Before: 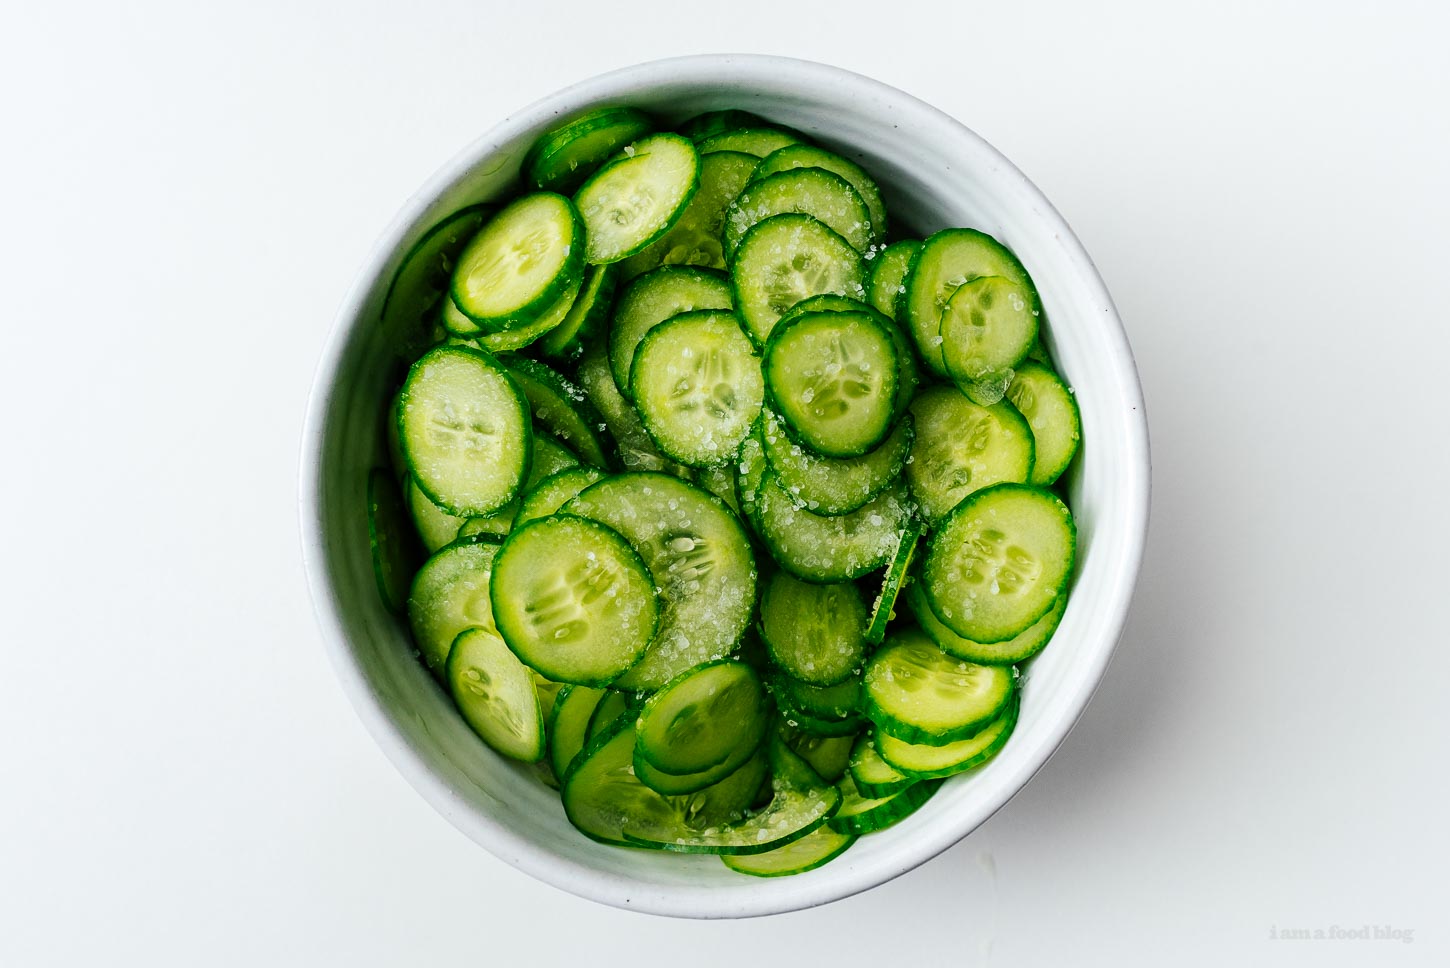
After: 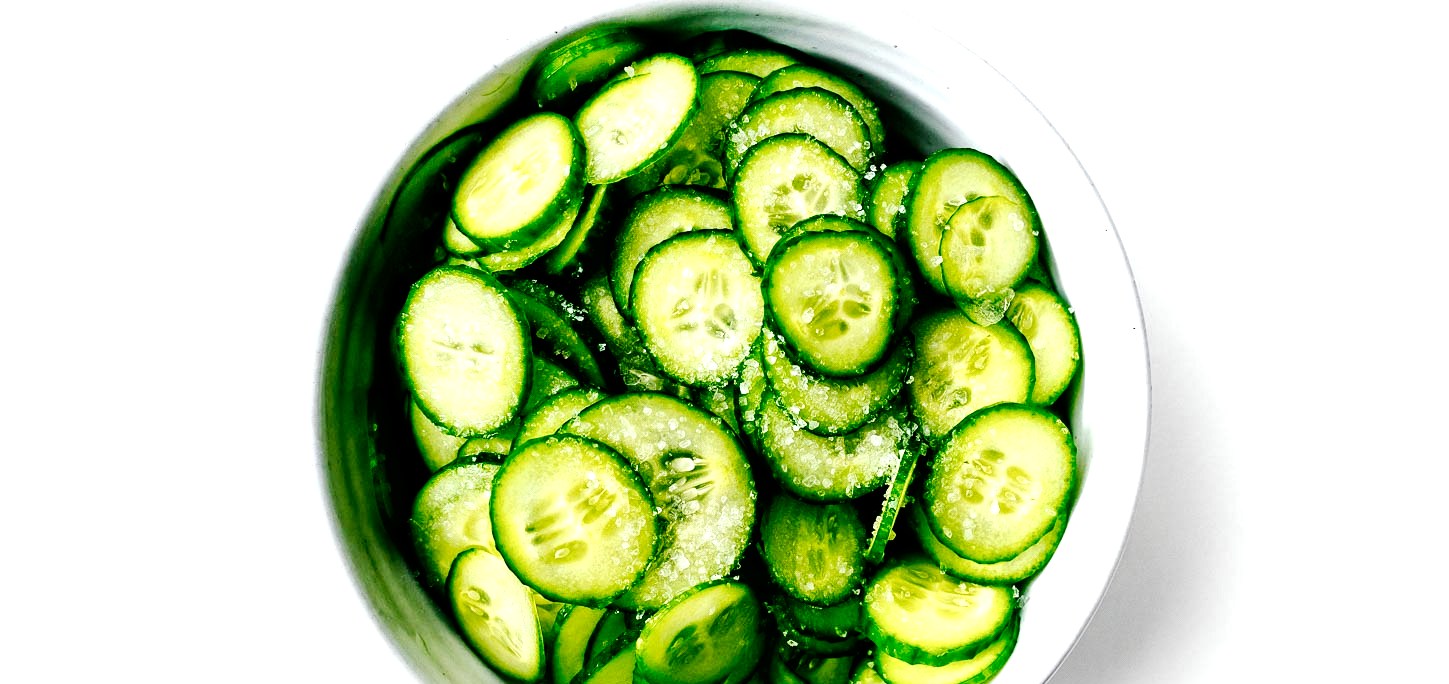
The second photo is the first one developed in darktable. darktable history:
crop and rotate: top 8.293%, bottom 20.996%
tone curve: curves: ch0 [(0, 0) (0.003, 0.002) (0.011, 0.006) (0.025, 0.012) (0.044, 0.021) (0.069, 0.027) (0.1, 0.035) (0.136, 0.06) (0.177, 0.108) (0.224, 0.173) (0.277, 0.26) (0.335, 0.353) (0.399, 0.453) (0.468, 0.555) (0.543, 0.641) (0.623, 0.724) (0.709, 0.792) (0.801, 0.857) (0.898, 0.918) (1, 1)], preserve colors none
exposure: black level correction 0.003, exposure 0.383 EV, compensate highlight preservation false
local contrast: mode bilateral grid, contrast 20, coarseness 50, detail 171%, midtone range 0.2
contrast brightness saturation: contrast 0.07
tone equalizer: -8 EV -0.417 EV, -7 EV -0.389 EV, -6 EV -0.333 EV, -5 EV -0.222 EV, -3 EV 0.222 EV, -2 EV 0.333 EV, -1 EV 0.389 EV, +0 EV 0.417 EV, edges refinement/feathering 500, mask exposure compensation -1.57 EV, preserve details no
